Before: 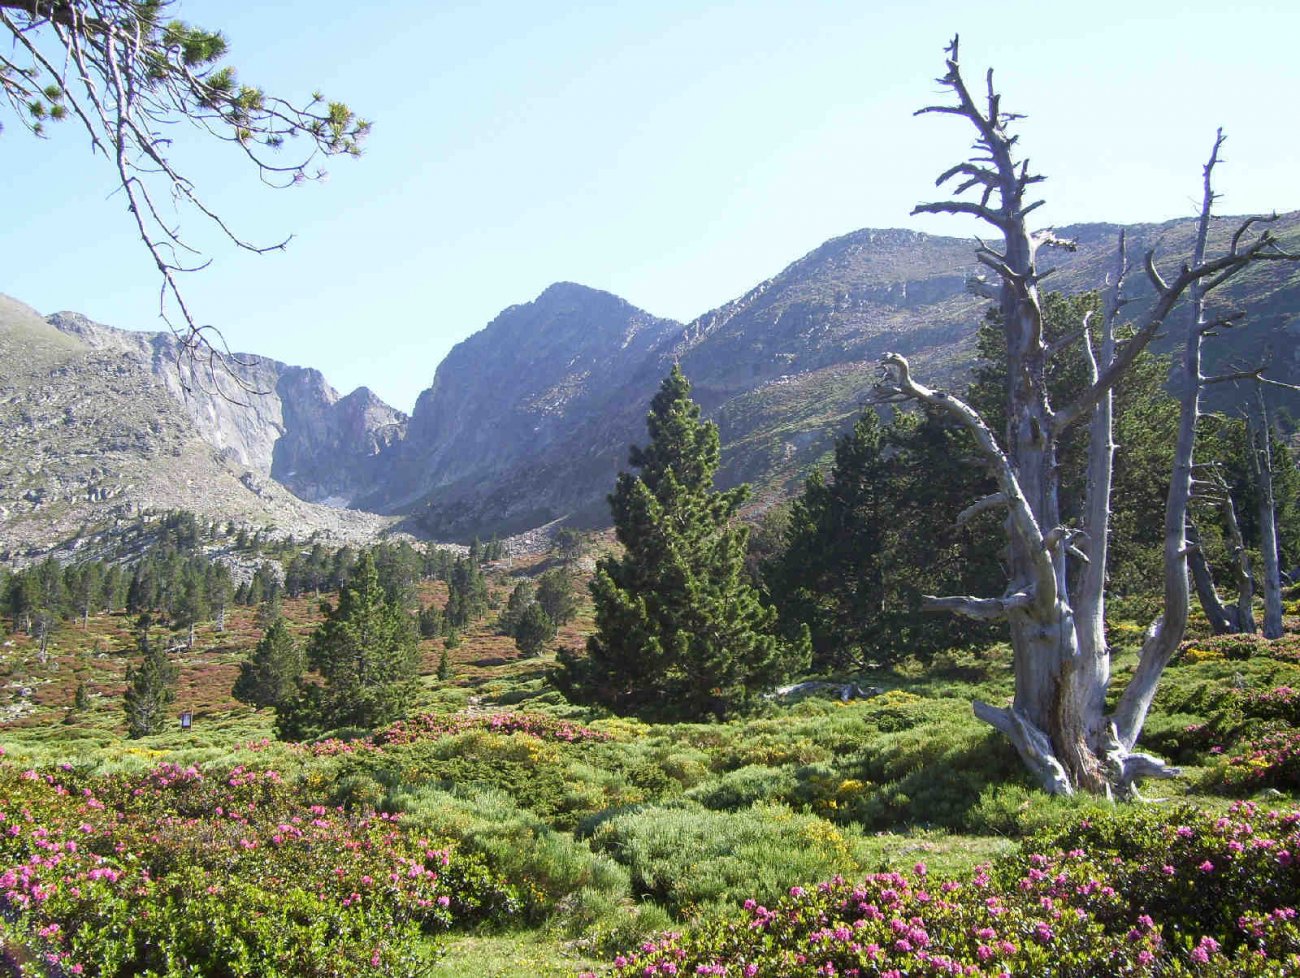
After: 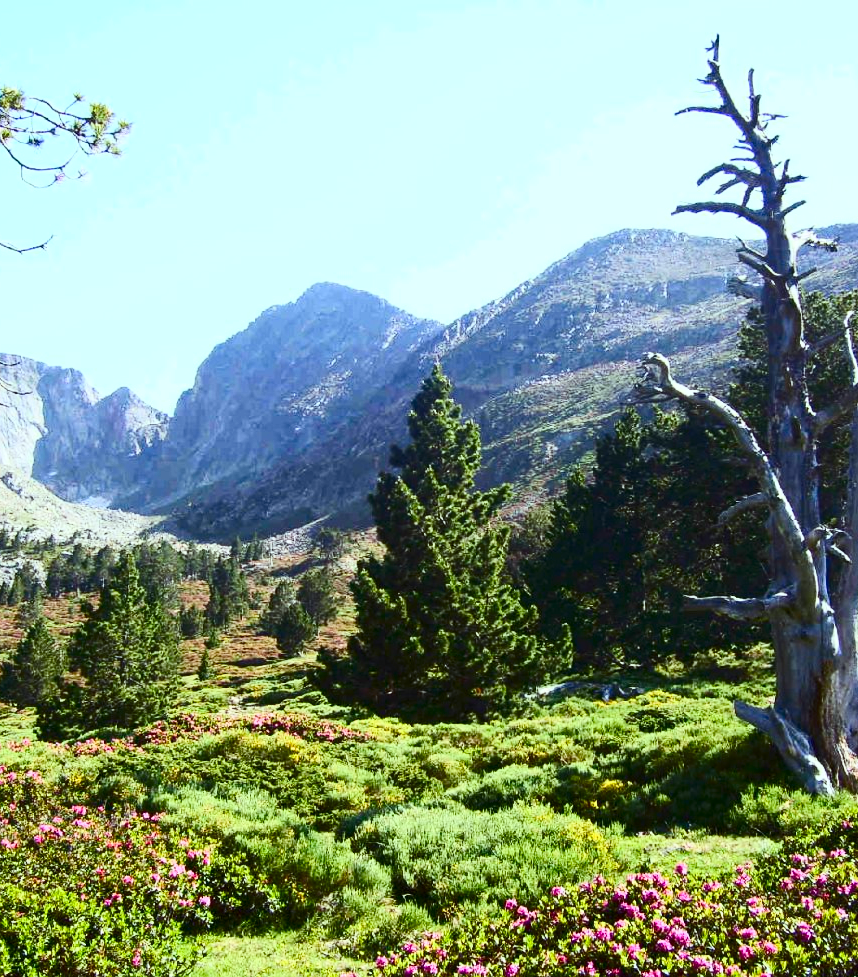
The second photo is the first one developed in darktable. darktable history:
crop and rotate: left 18.442%, right 15.508%
color correction: highlights a* -6.69, highlights b* 0.49
contrast brightness saturation: contrast 0.4, brightness 0.05, saturation 0.25
color balance rgb: perceptual saturation grading › global saturation 20%, perceptual saturation grading › highlights -25%, perceptual saturation grading › shadows 25%
